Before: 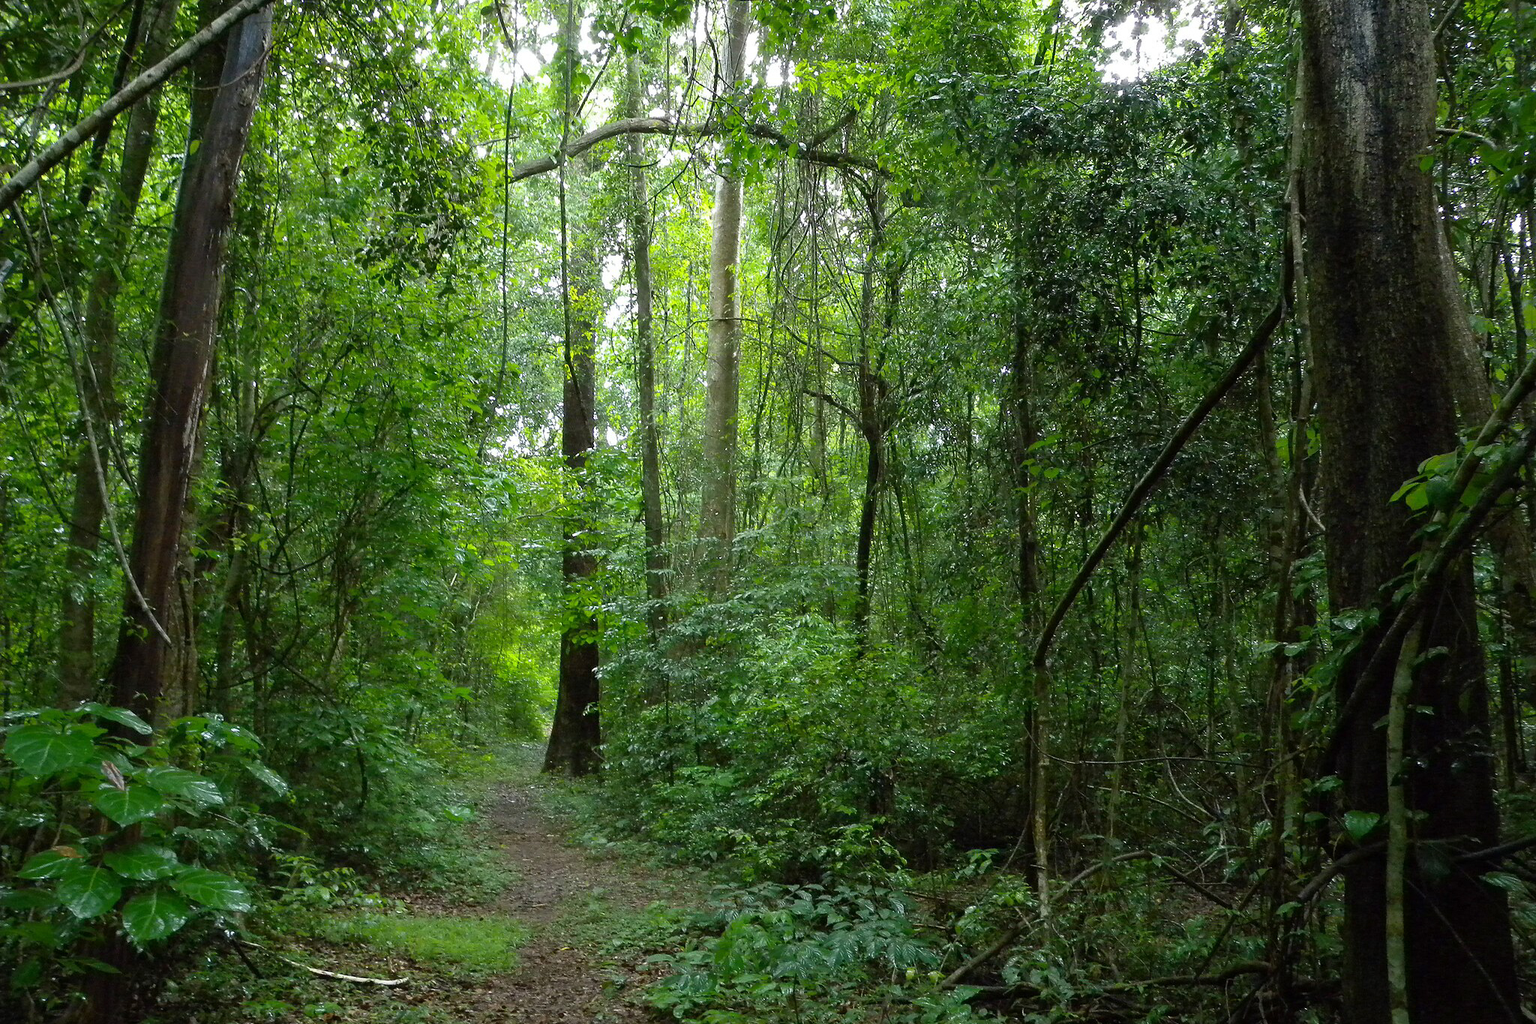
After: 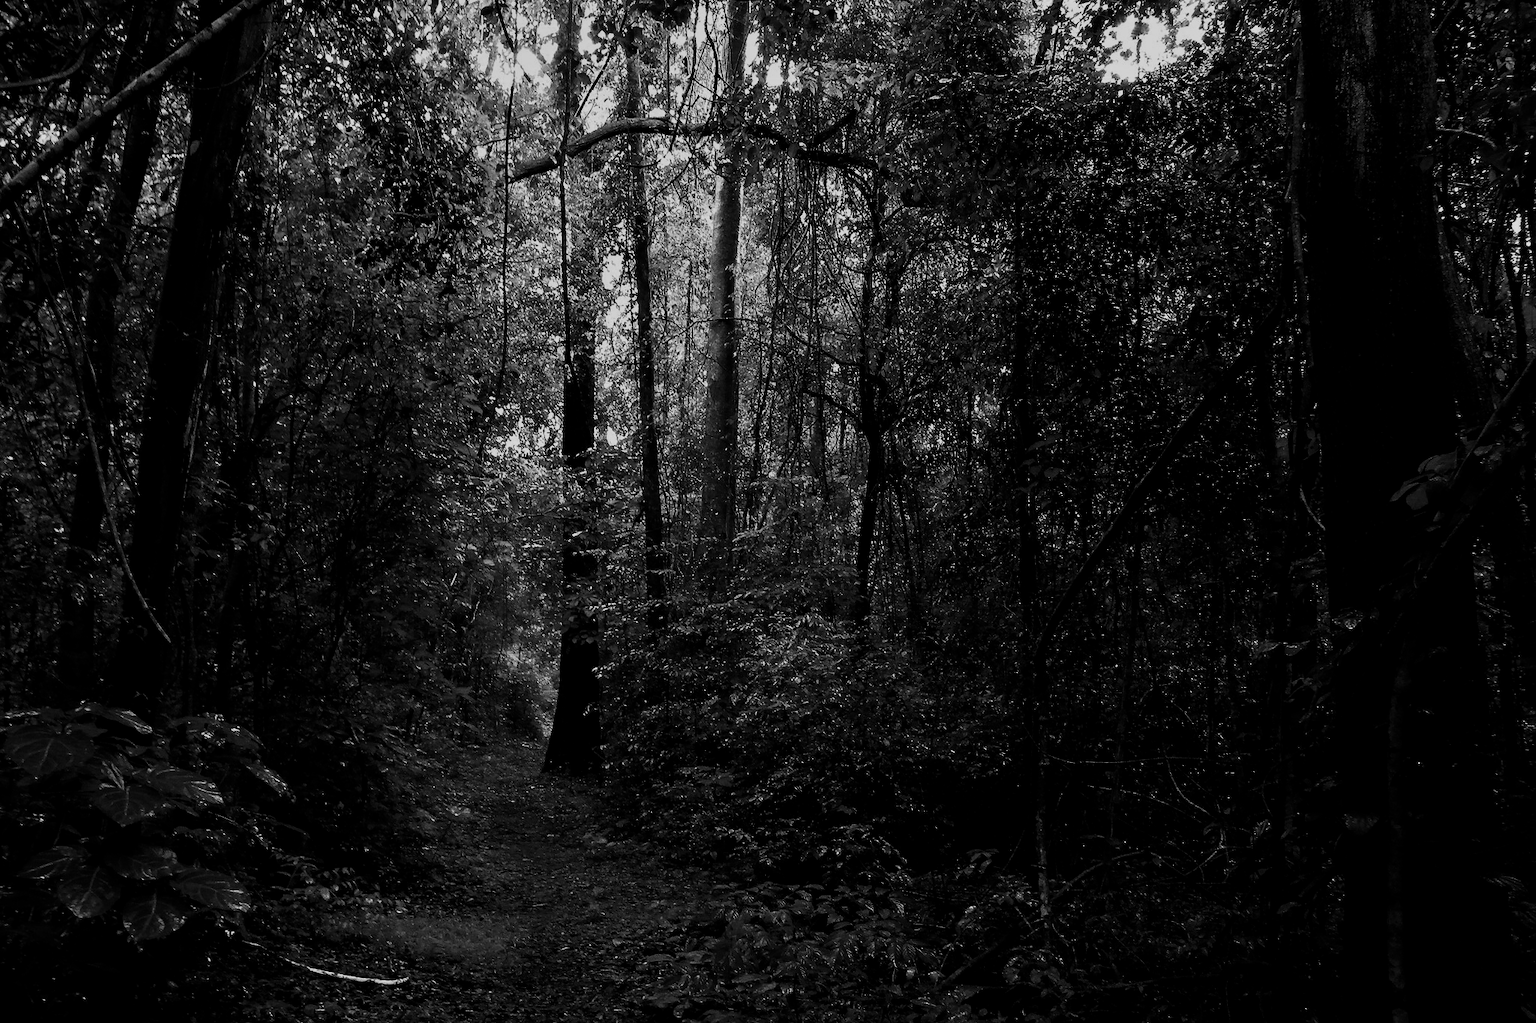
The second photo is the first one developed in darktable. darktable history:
color balance rgb: shadows lift › chroma 4.21%, shadows lift › hue 252.22°, highlights gain › chroma 1.36%, highlights gain › hue 50.24°, perceptual saturation grading › mid-tones 6.33%, perceptual saturation grading › shadows 72.44%, perceptual brilliance grading › highlights 11.59%, contrast 5.05%
monochrome: on, module defaults
tone equalizer: on, module defaults
contrast brightness saturation: contrast 0.02, brightness -1, saturation -1
contrast equalizer: octaves 7, y [[0.6 ×6], [0.55 ×6], [0 ×6], [0 ×6], [0 ×6]], mix 0.3
filmic rgb: black relative exposure -7.65 EV, white relative exposure 4.56 EV, hardness 3.61, color science v6 (2022)
